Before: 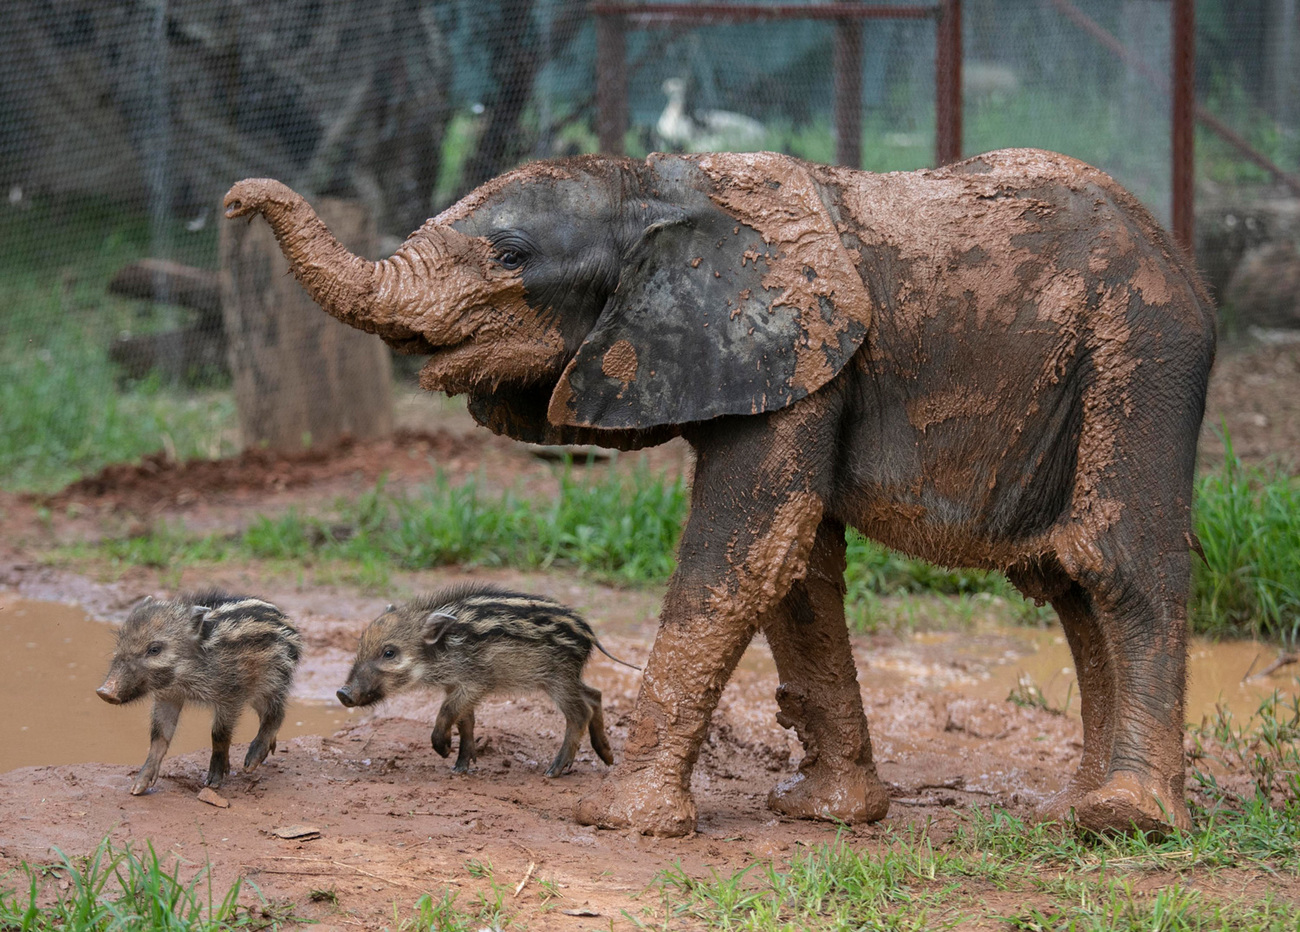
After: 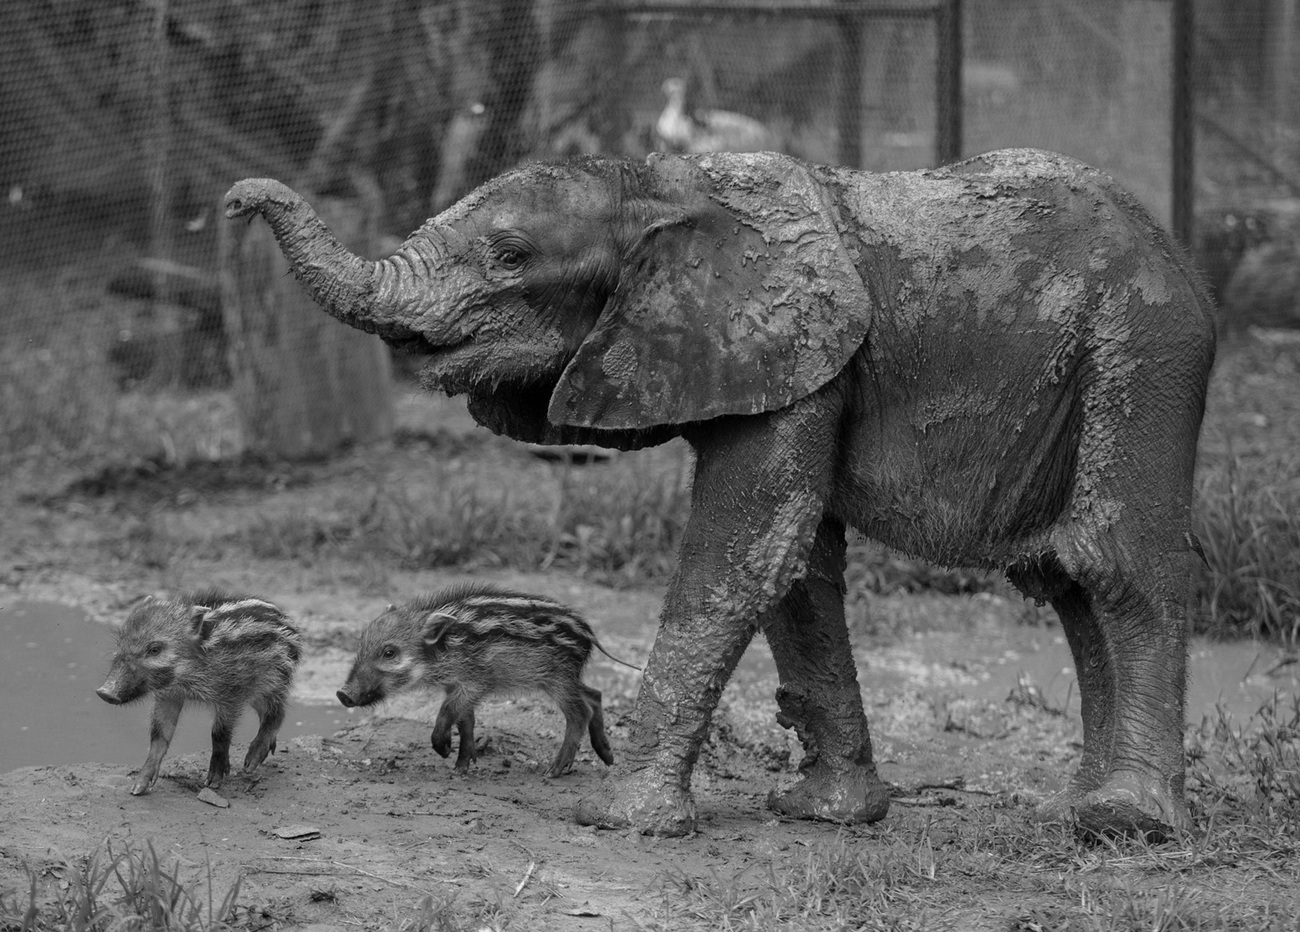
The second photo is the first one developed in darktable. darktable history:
color calibration: output gray [0.253, 0.26, 0.487, 0], gray › normalize channels true, illuminant same as pipeline (D50), adaptation XYZ, x 0.346, y 0.359, gamut compression 0
tone equalizer: on, module defaults
shadows and highlights: shadows 29.61, highlights -30.47, low approximation 0.01, soften with gaussian
